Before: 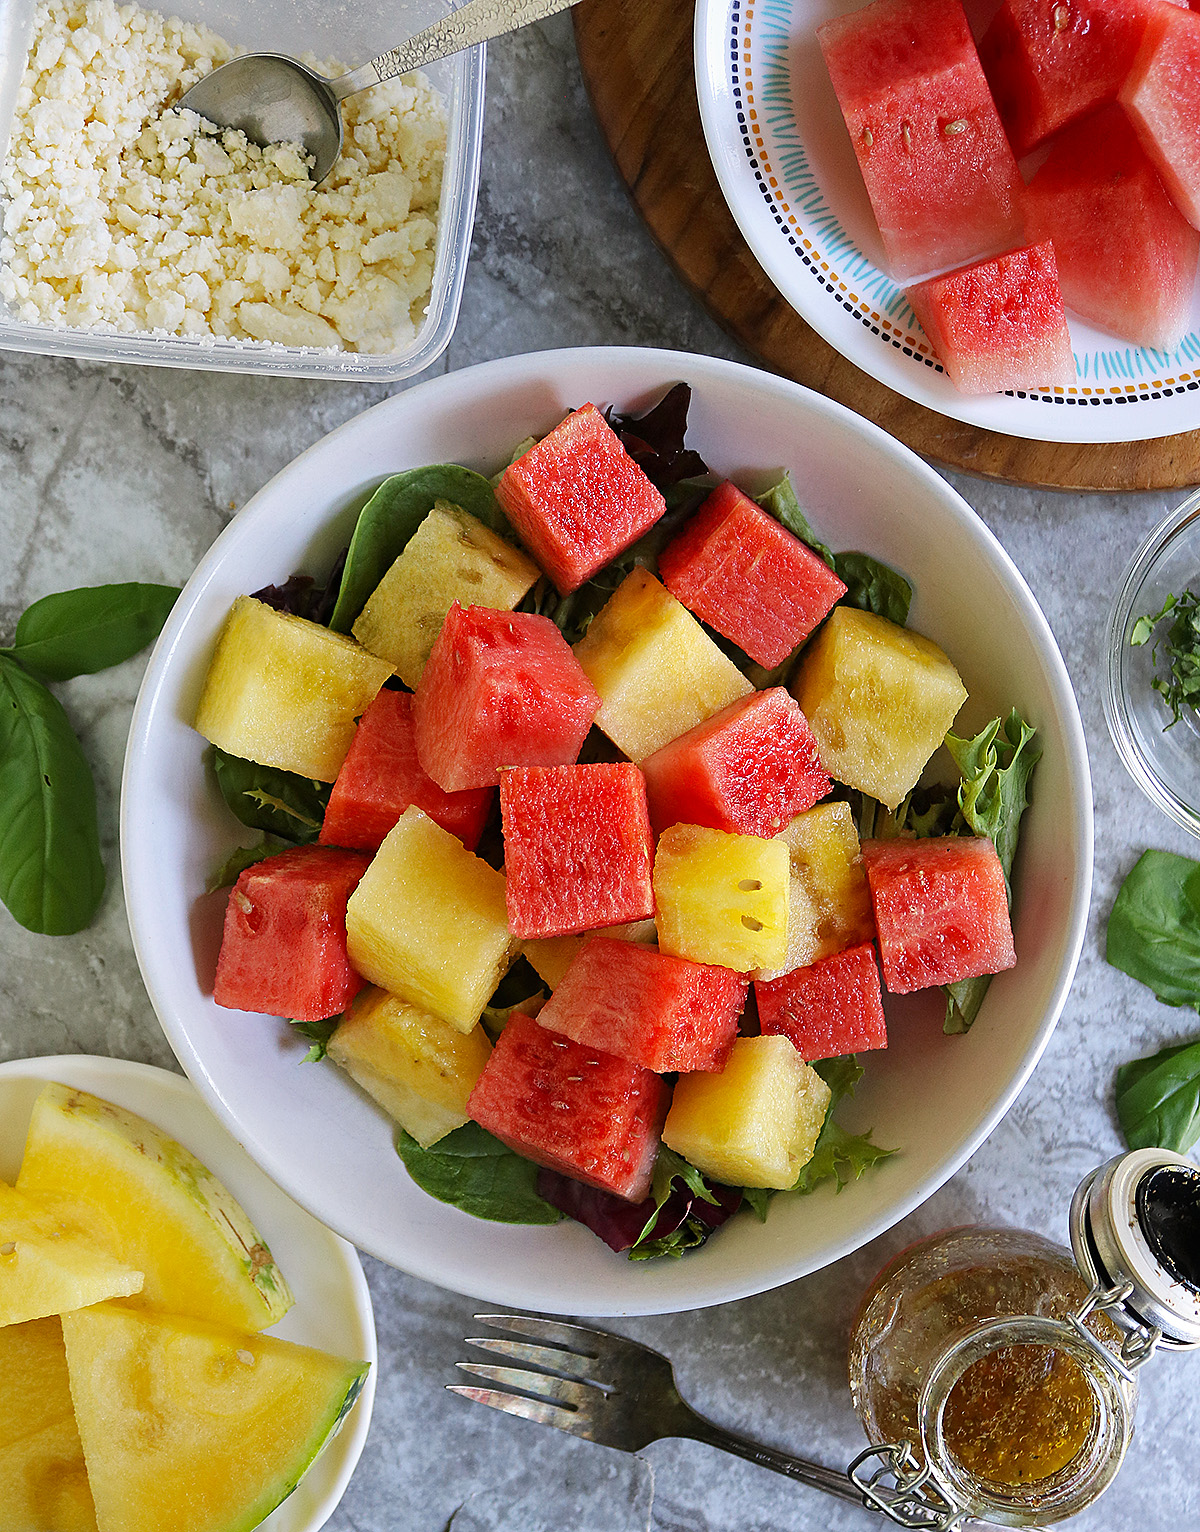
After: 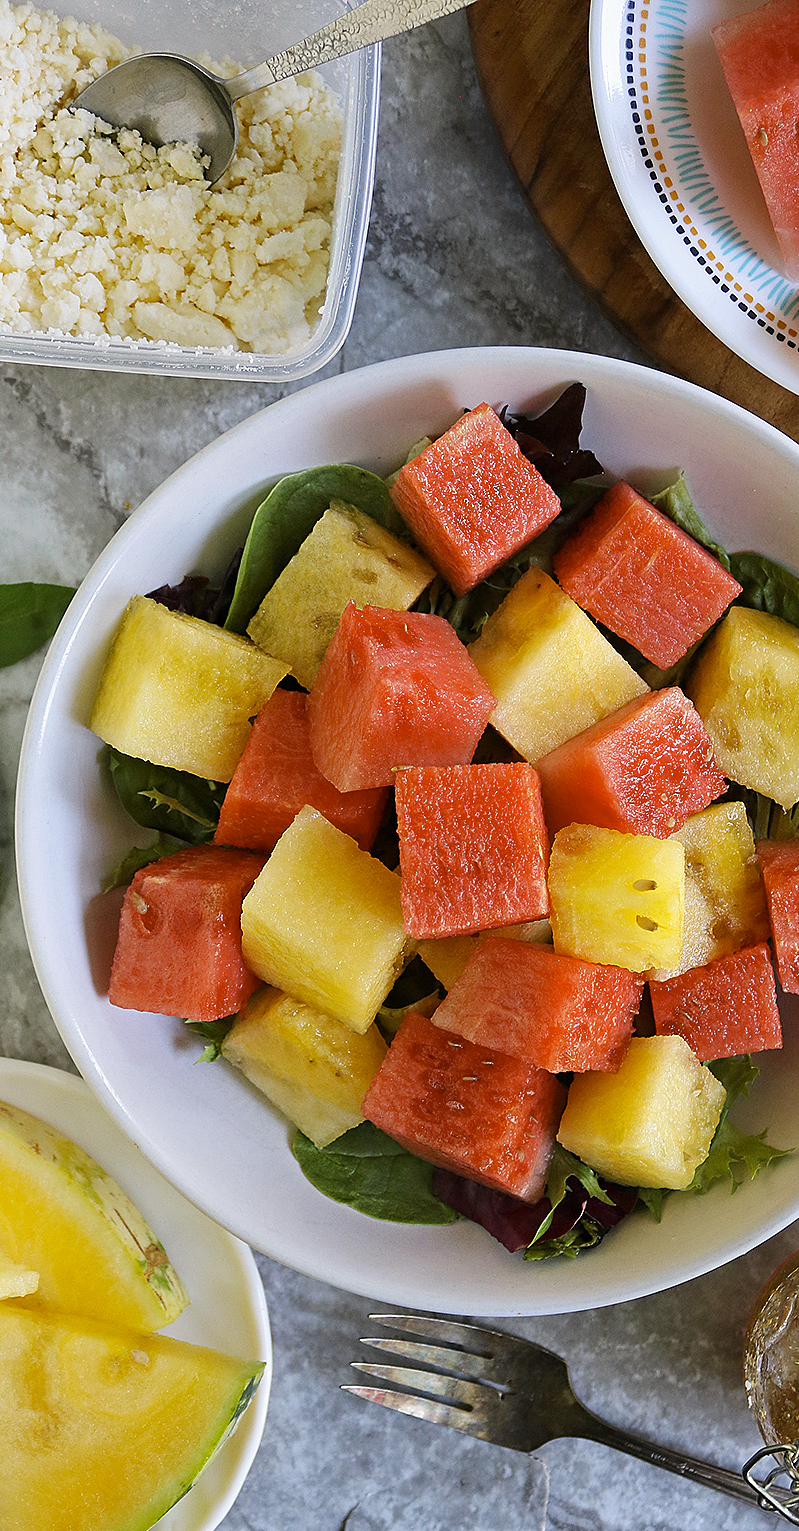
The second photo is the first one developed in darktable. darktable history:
crop and rotate: left 8.786%, right 24.548%
color contrast: green-magenta contrast 0.81
